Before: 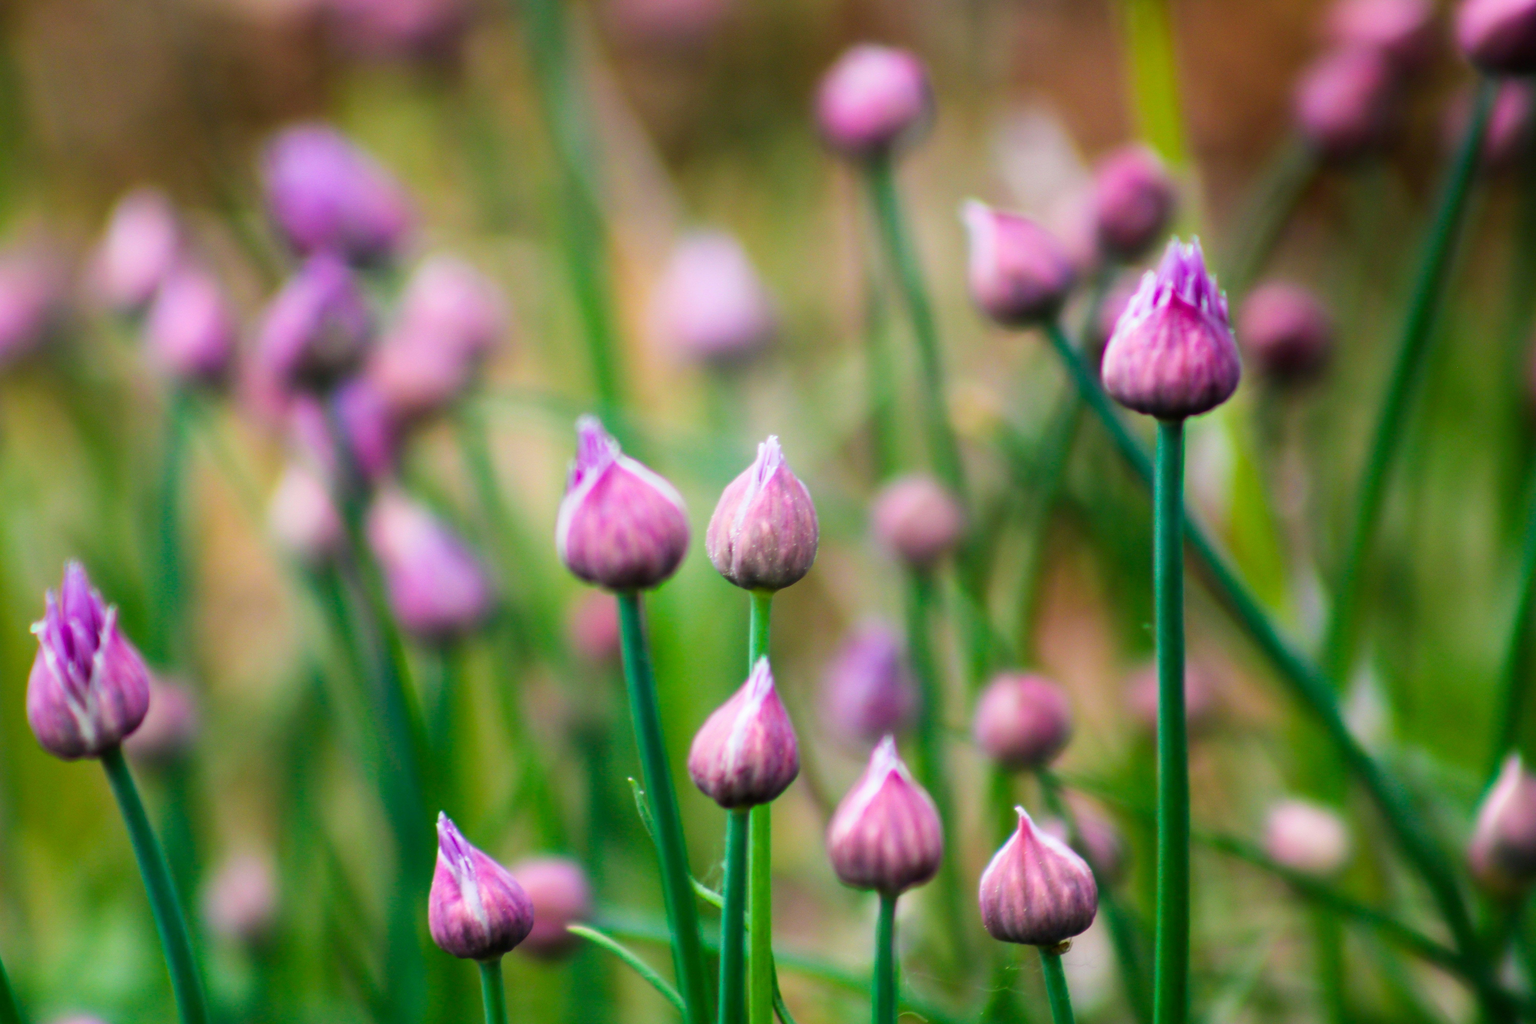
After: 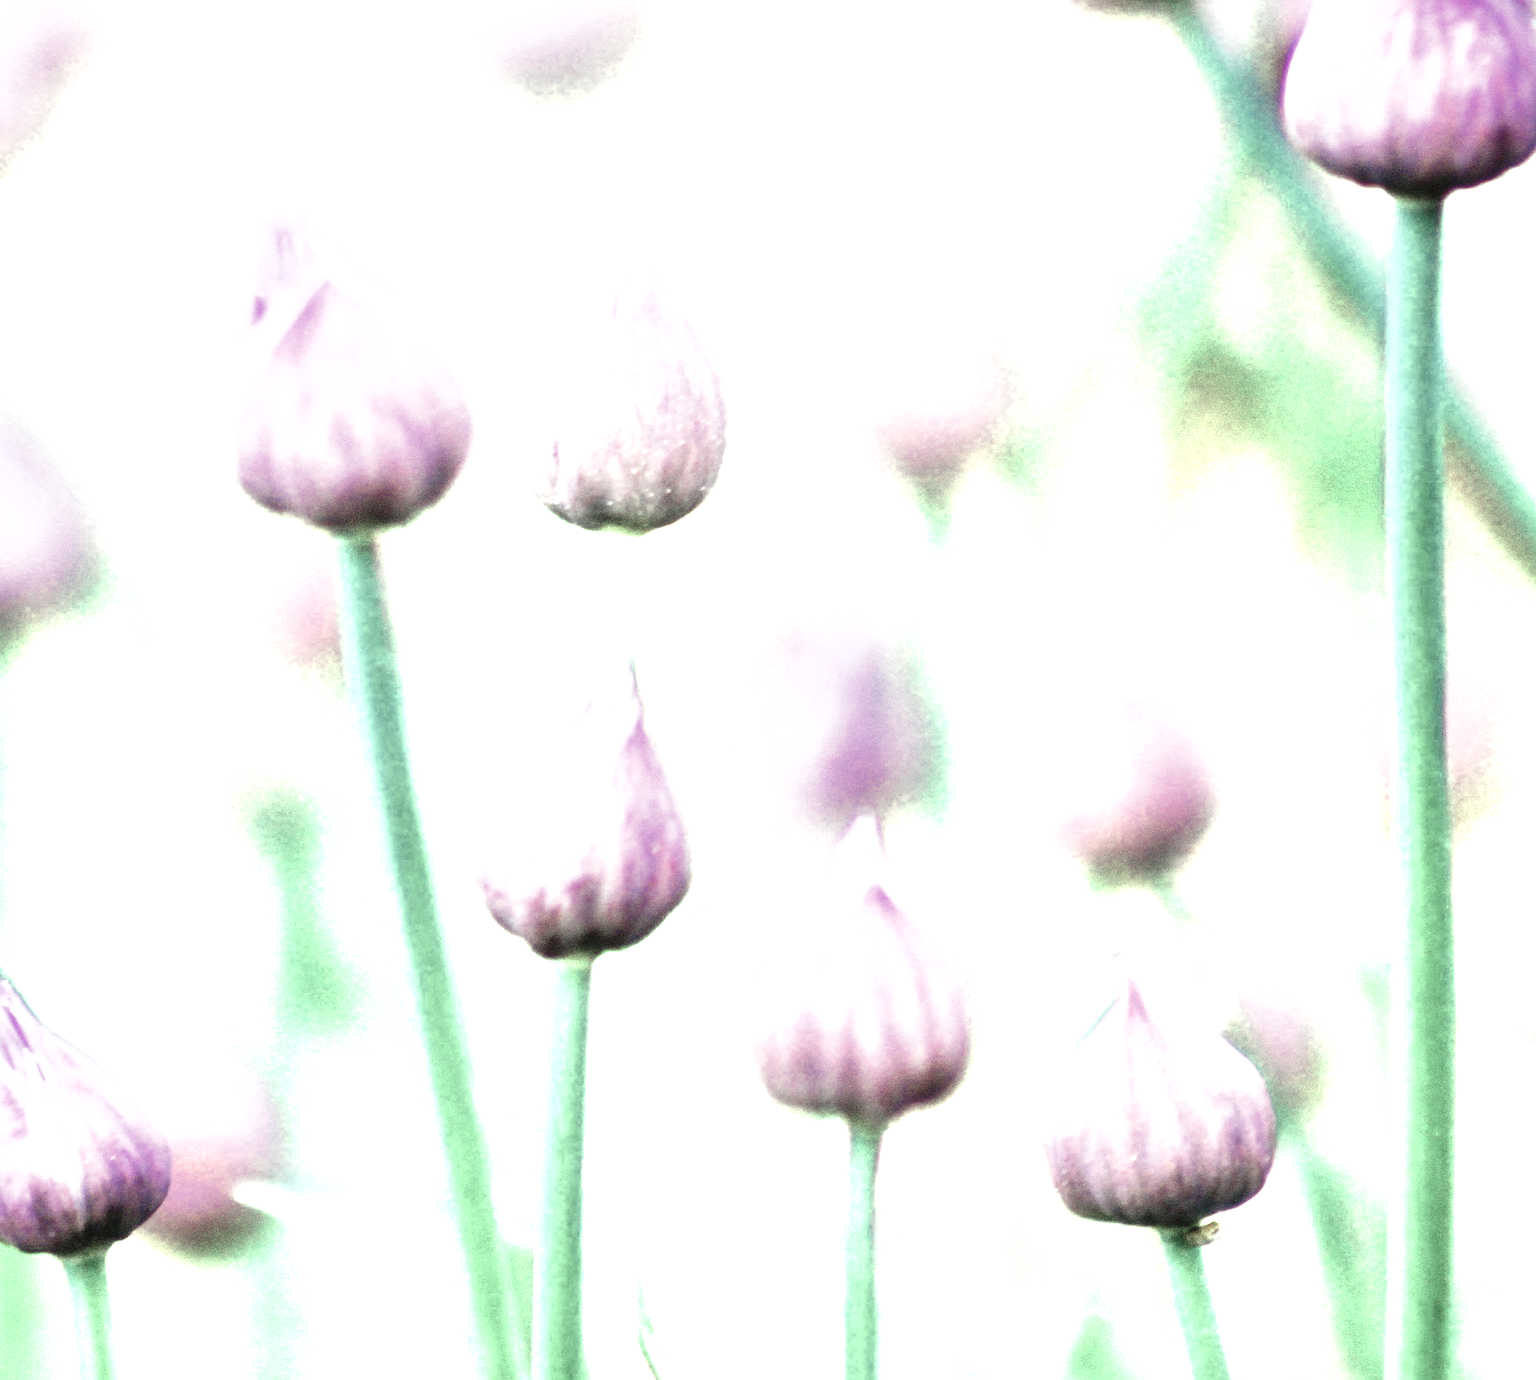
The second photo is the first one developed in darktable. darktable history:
crop and rotate: left 29.095%, top 31.16%, right 19.865%
local contrast: on, module defaults
exposure: black level correction 0.001, exposure 1.651 EV, compensate highlight preservation false
tone equalizer: on, module defaults
color zones: curves: ch0 [(0.25, 0.667) (0.758, 0.368)]; ch1 [(0.215, 0.245) (0.761, 0.373)]; ch2 [(0.247, 0.554) (0.761, 0.436)], mix 24.47%
contrast equalizer: octaves 7, y [[0.5, 0.486, 0.447, 0.446, 0.489, 0.5], [0.5 ×6], [0.5 ×6], [0 ×6], [0 ×6]]
sharpen: on, module defaults
base curve: curves: ch0 [(0, 0) (0.008, 0.007) (0.022, 0.029) (0.048, 0.089) (0.092, 0.197) (0.191, 0.399) (0.275, 0.534) (0.357, 0.65) (0.477, 0.78) (0.542, 0.833) (0.799, 0.973) (1, 1)], exposure shift 0.572, preserve colors none
